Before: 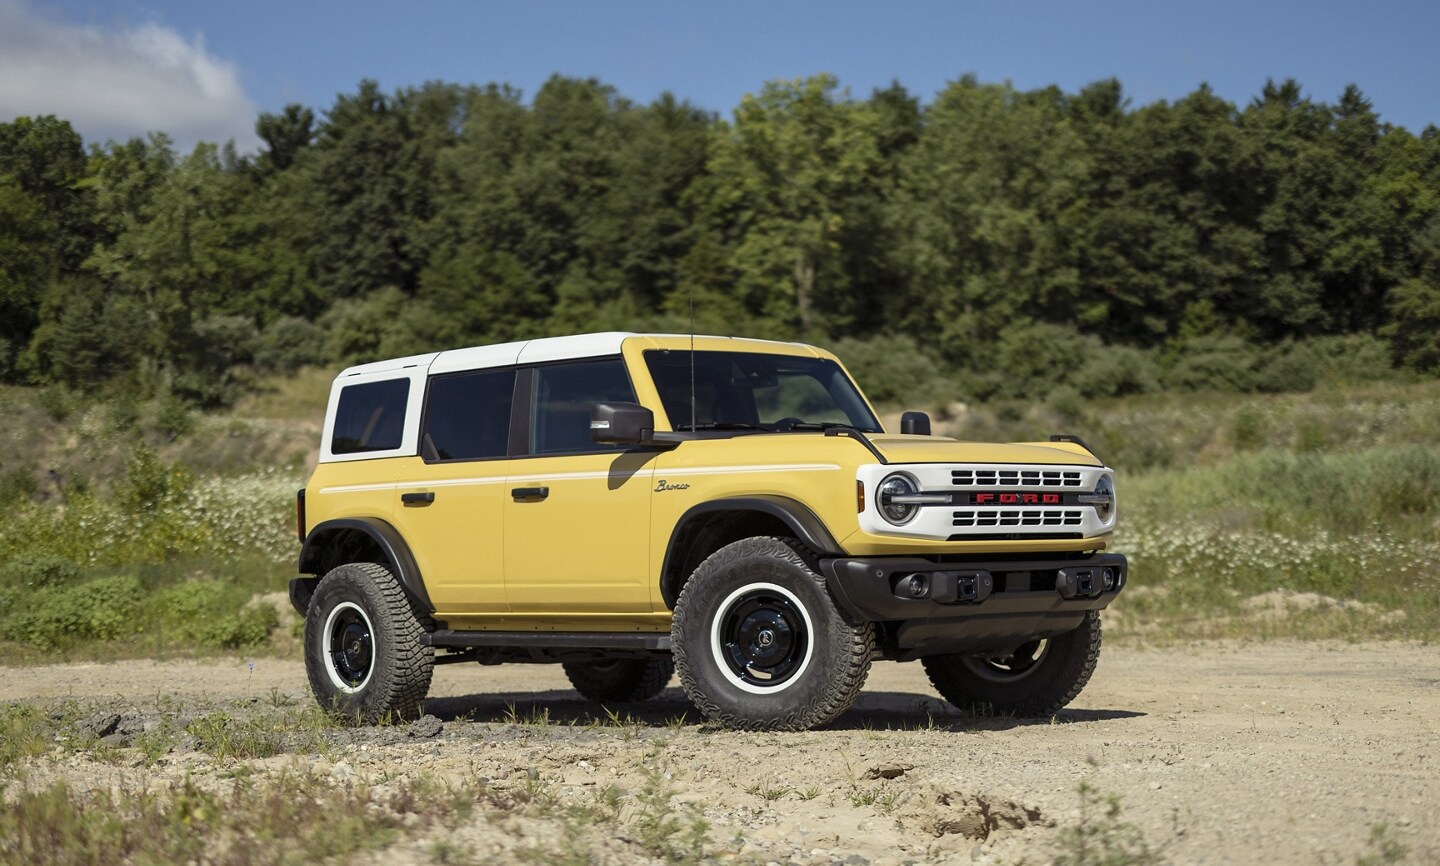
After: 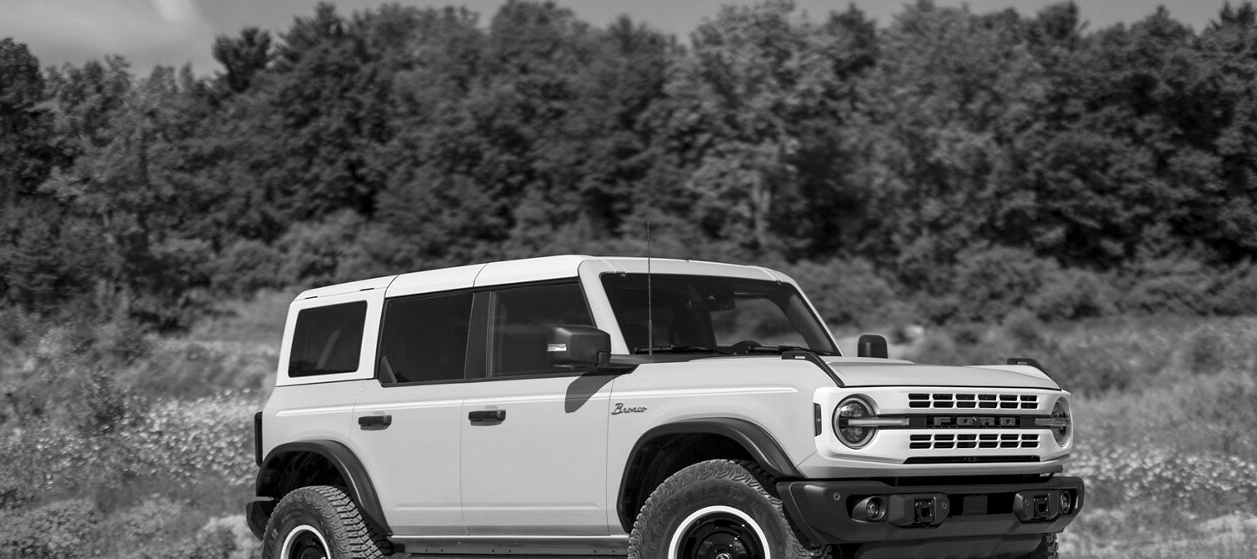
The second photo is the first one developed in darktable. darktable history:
crop: left 3.015%, top 8.969%, right 9.647%, bottom 26.457%
monochrome: on, module defaults
local contrast: highlights 100%, shadows 100%, detail 120%, midtone range 0.2
